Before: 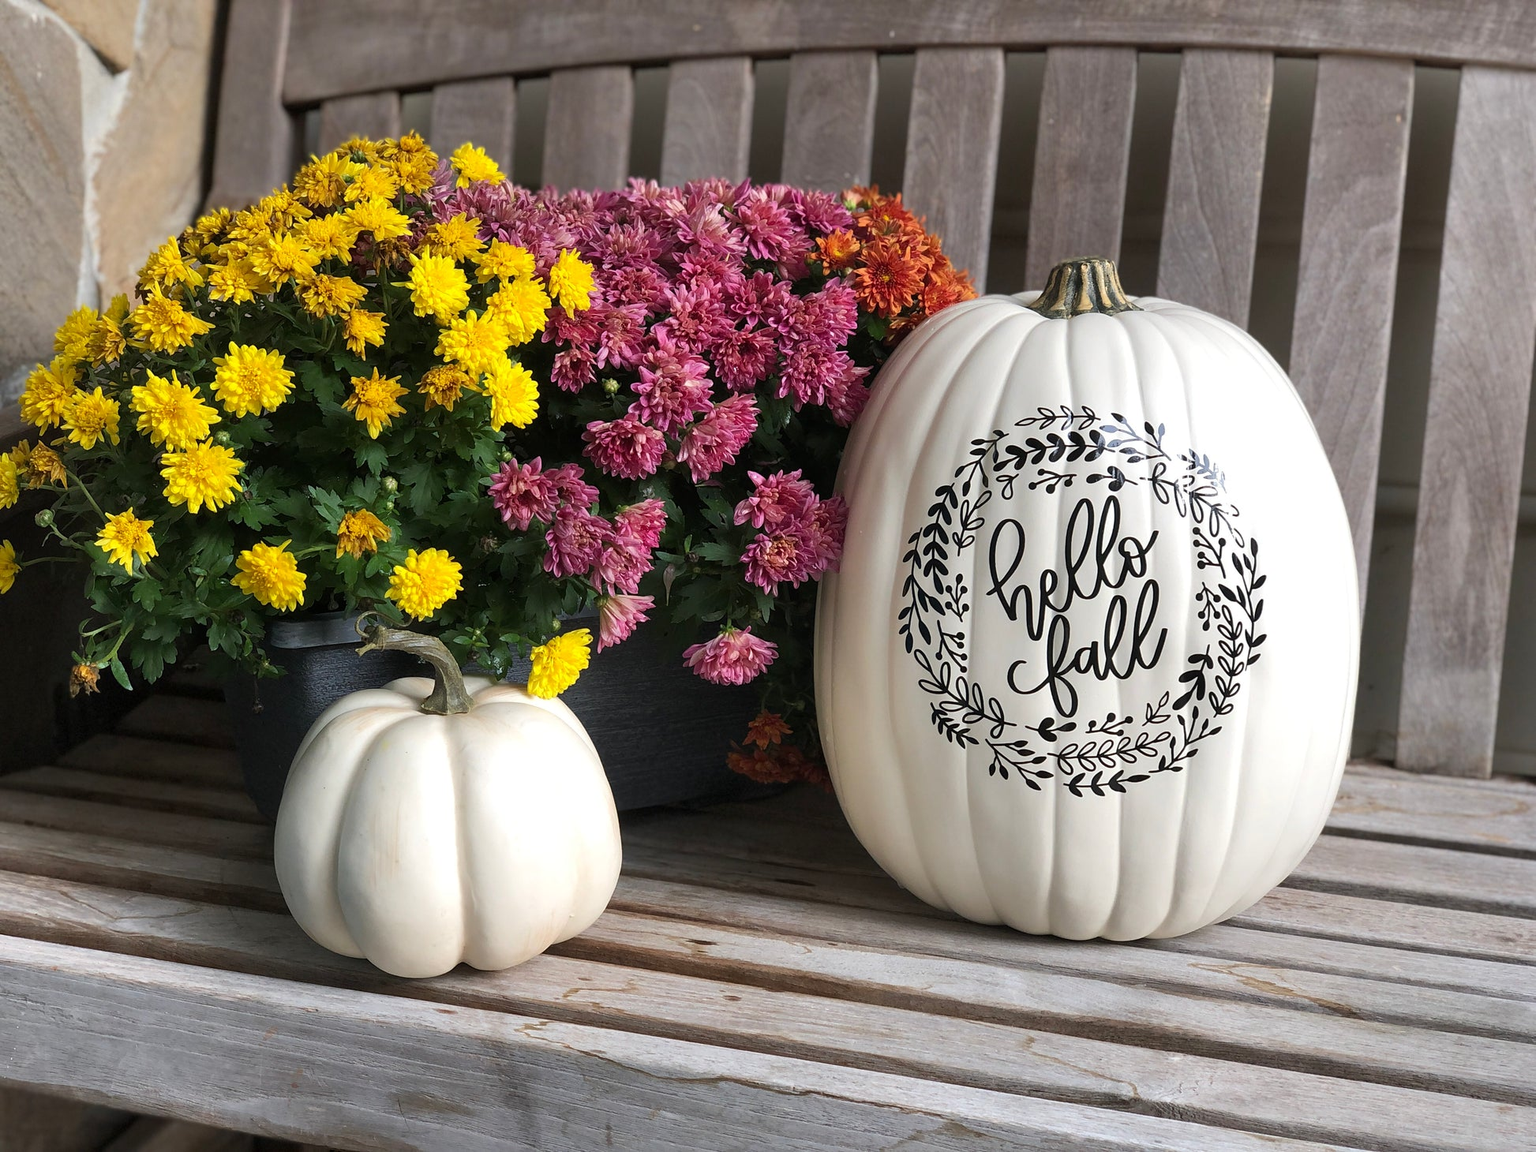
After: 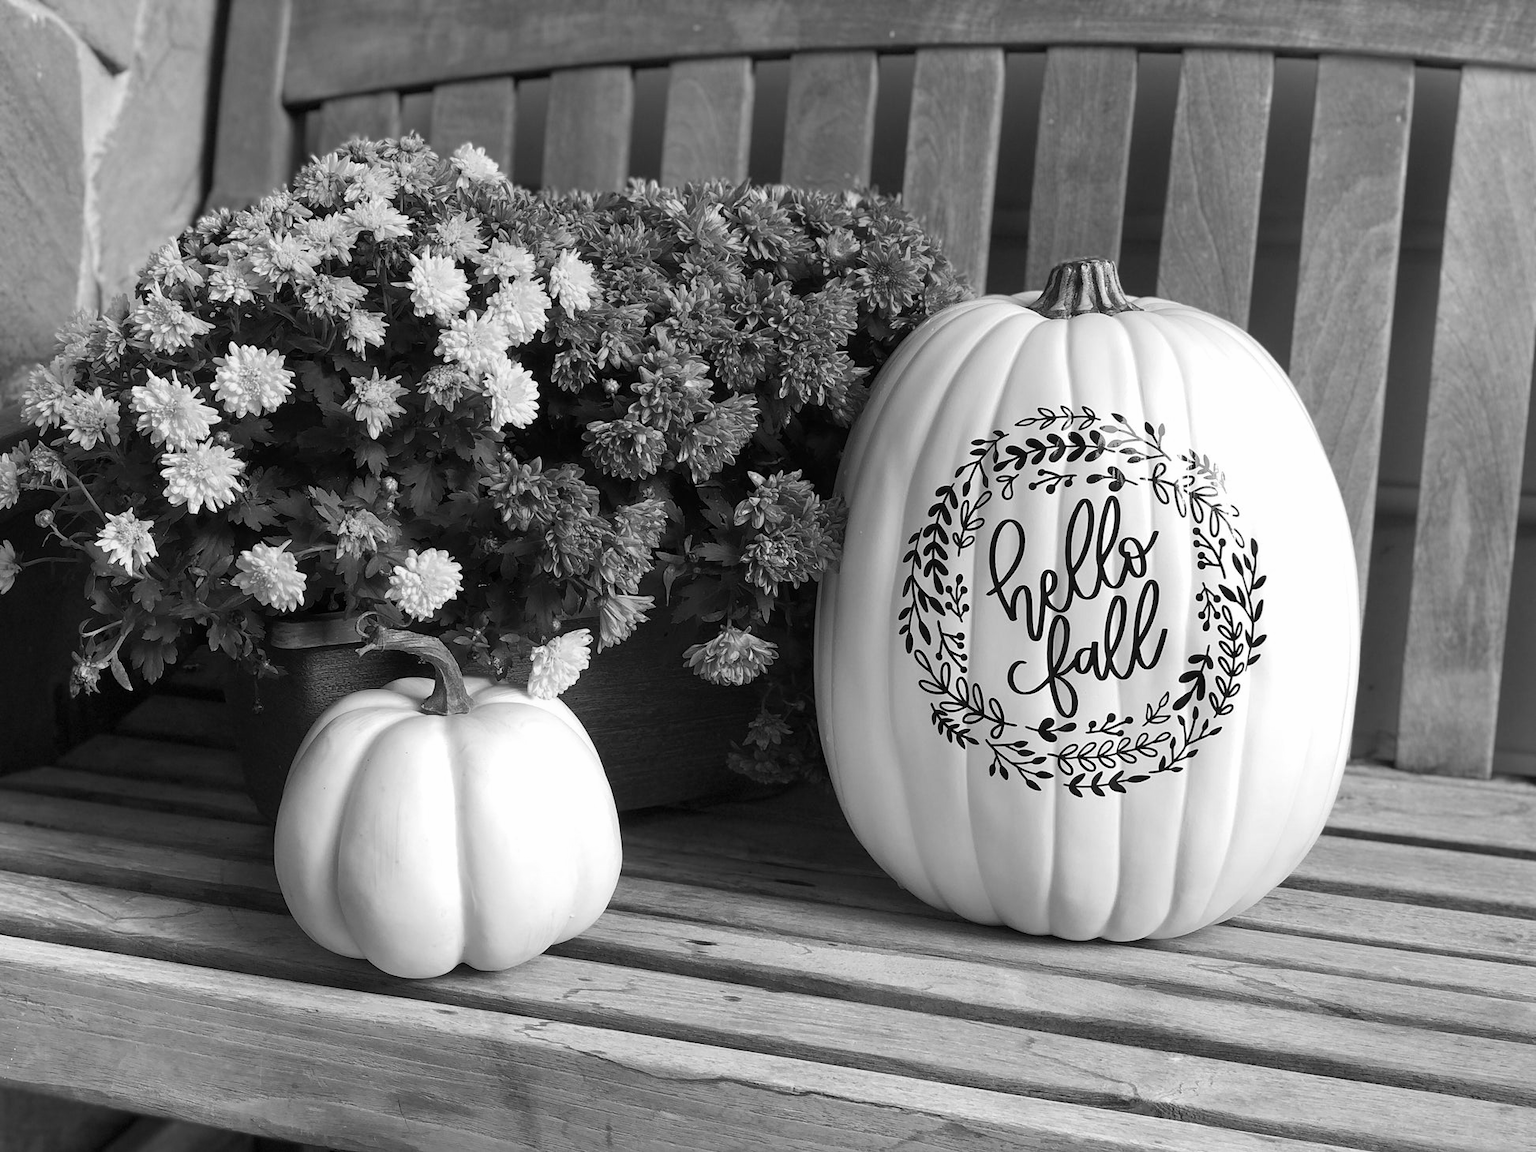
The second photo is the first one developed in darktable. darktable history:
monochrome: on, module defaults
color calibration: illuminant custom, x 0.39, y 0.392, temperature 3856.94 K
